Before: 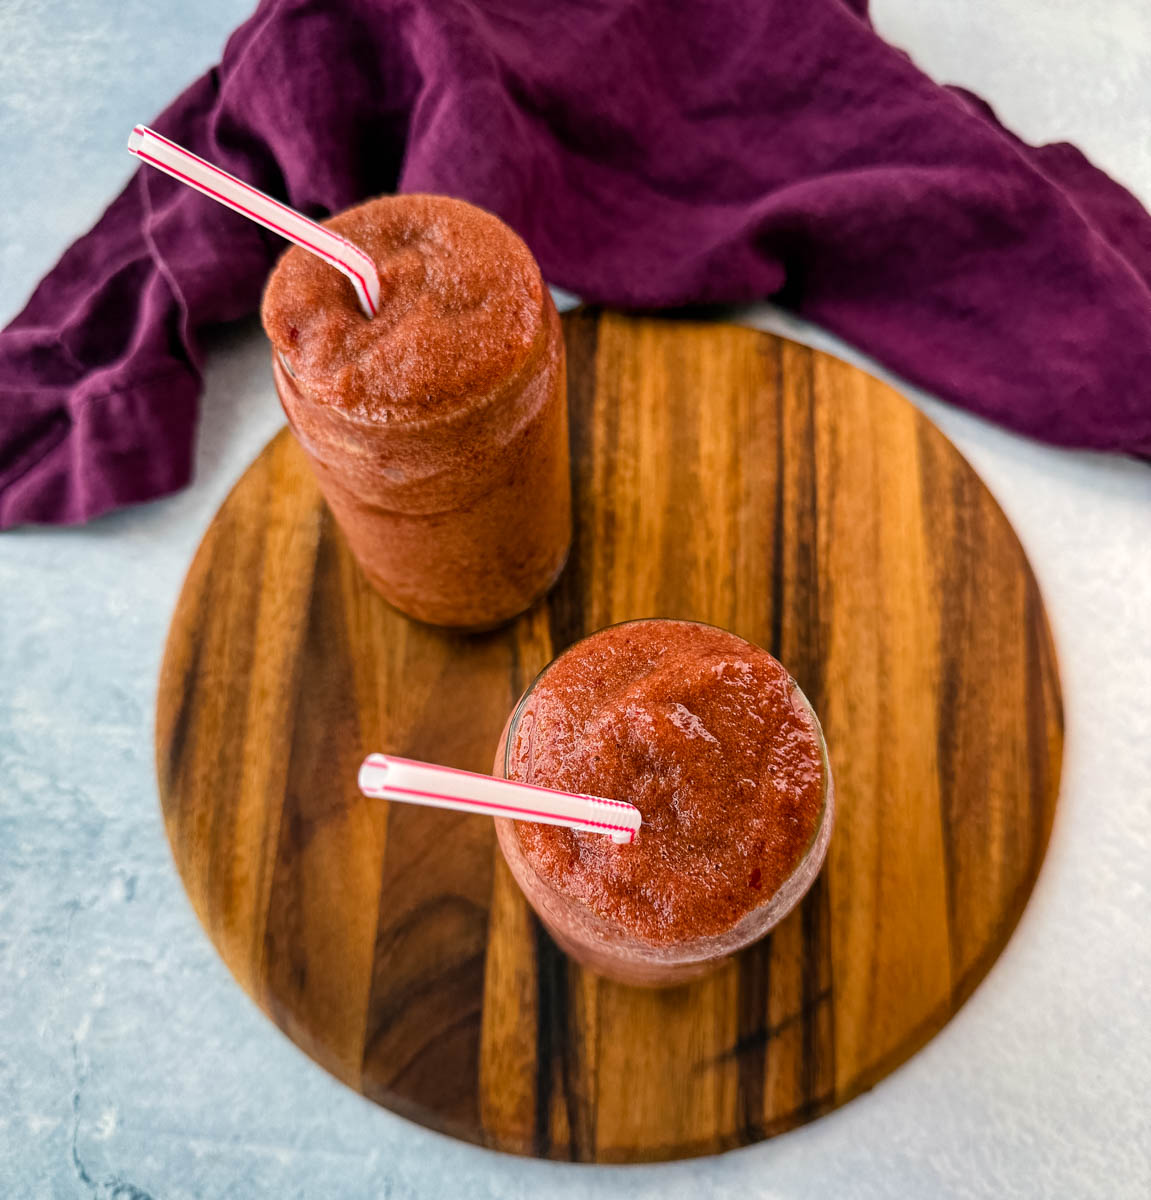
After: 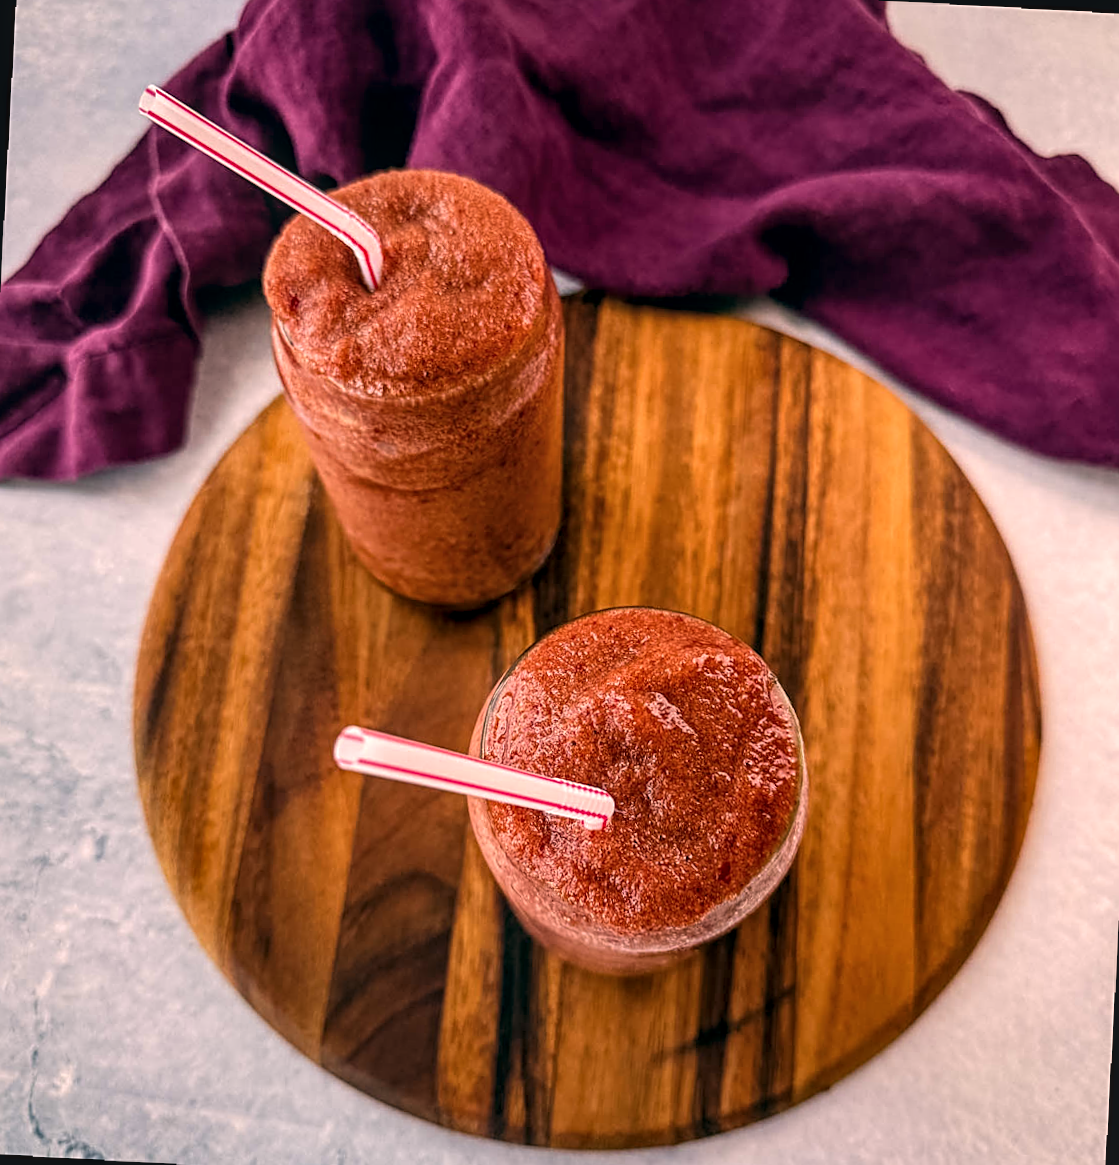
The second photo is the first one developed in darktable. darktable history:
local contrast: on, module defaults
crop and rotate: angle -2.38°
sharpen: on, module defaults
color balance: lift [1, 0.998, 1.001, 1.002], gamma [1, 1.02, 1, 0.98], gain [1, 1.02, 1.003, 0.98]
contrast brightness saturation: saturation -0.05
color correction: highlights a* 12.23, highlights b* 5.41
rotate and perspective: rotation 0.8°, automatic cropping off
